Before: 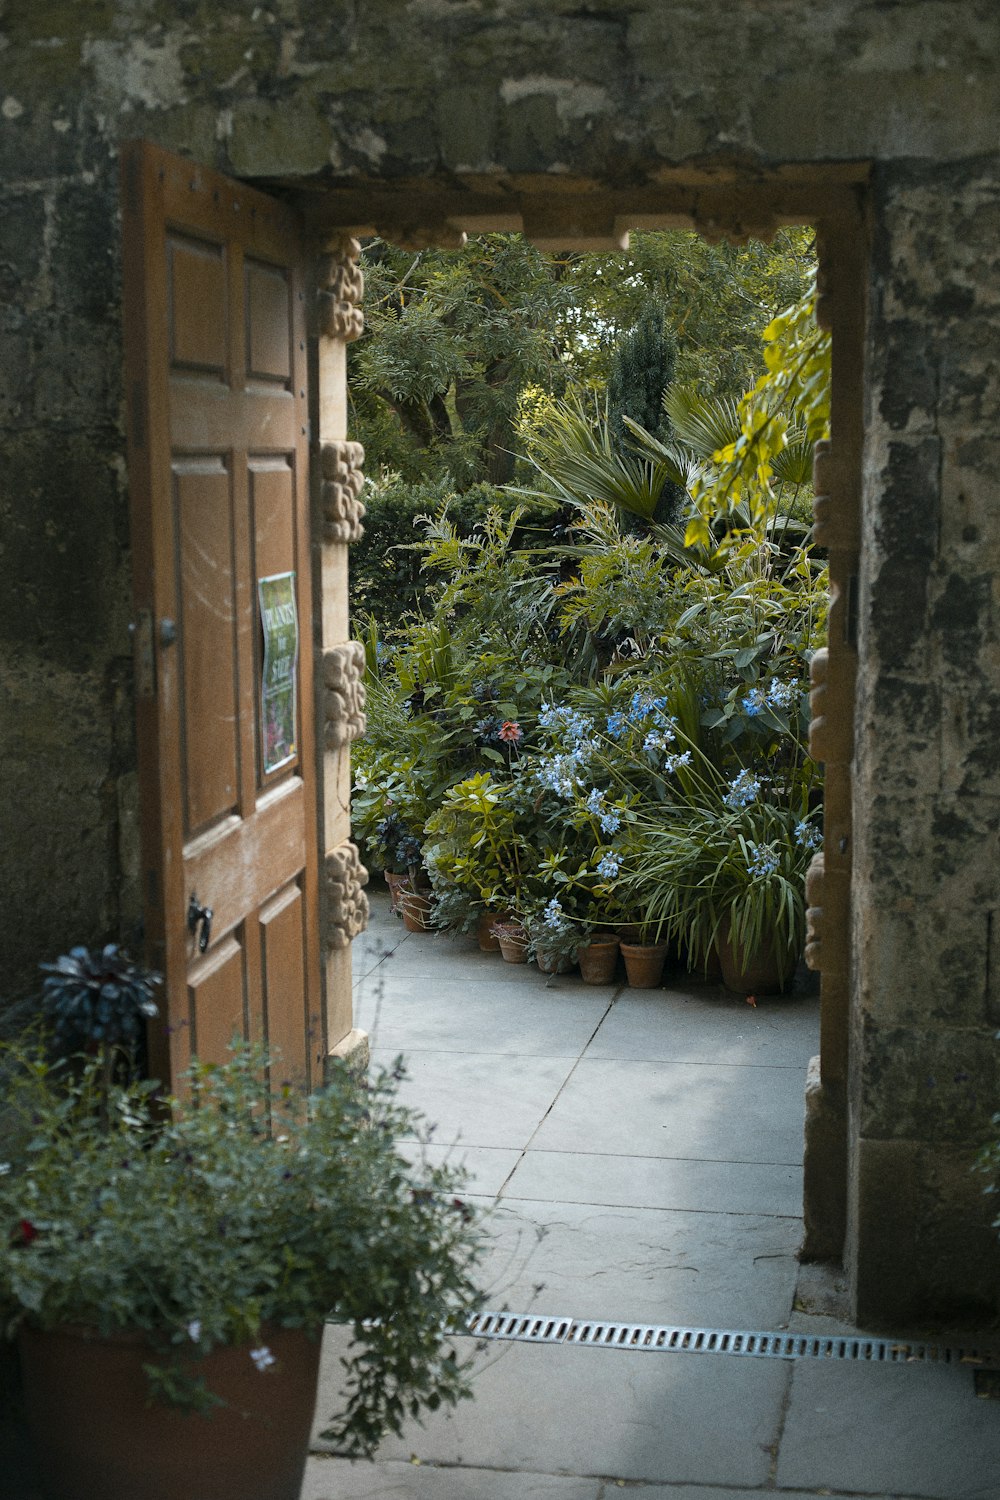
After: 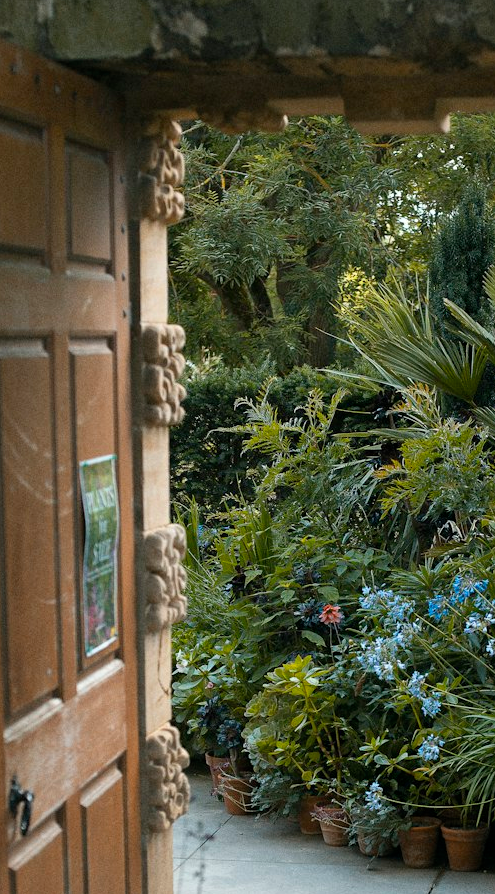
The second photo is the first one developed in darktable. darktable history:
crop: left 17.928%, top 7.856%, right 32.55%, bottom 32.543%
